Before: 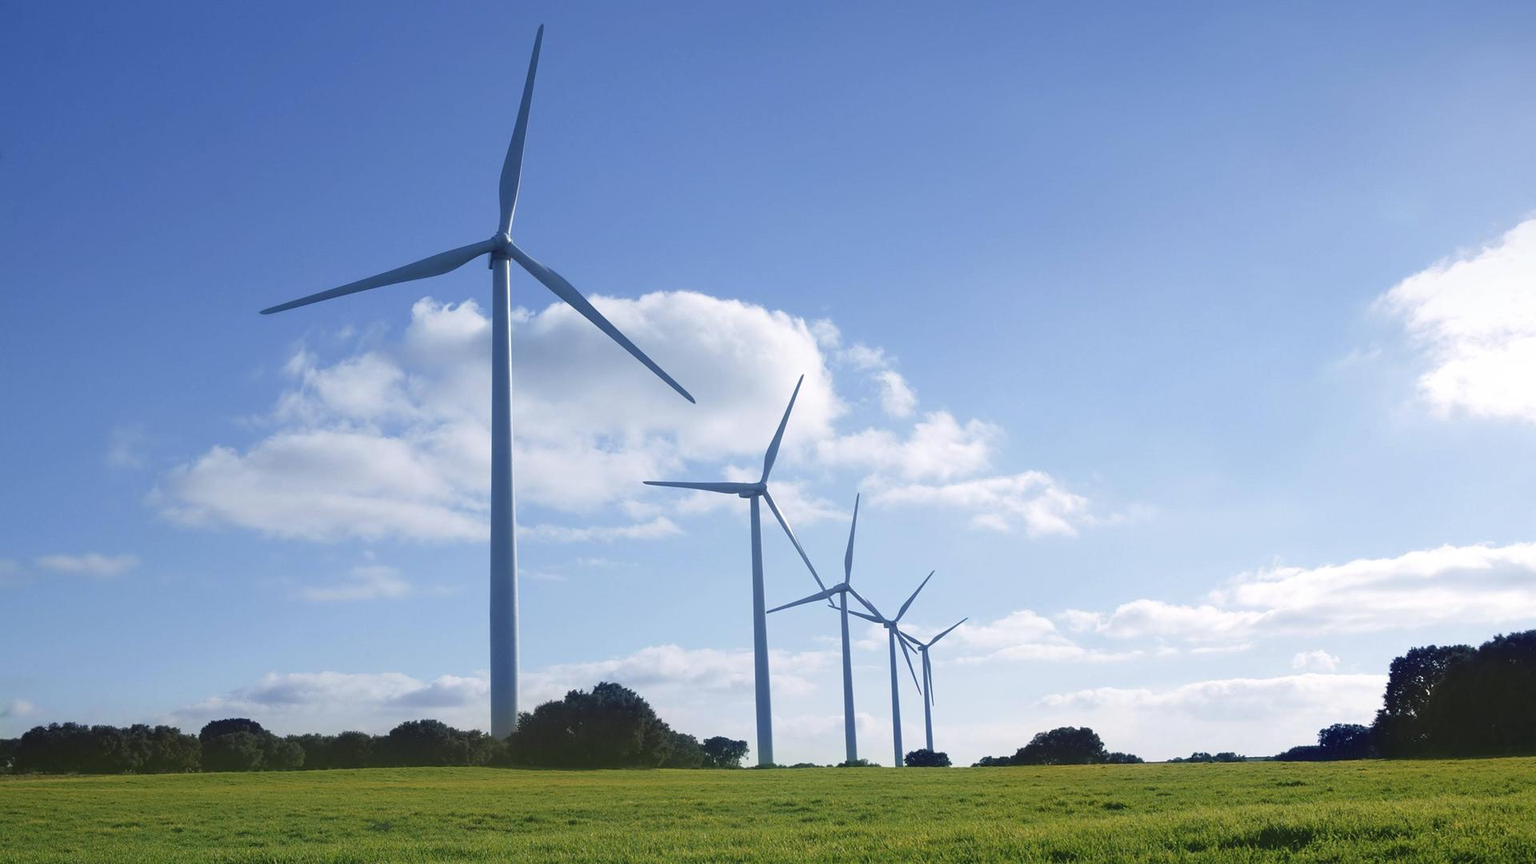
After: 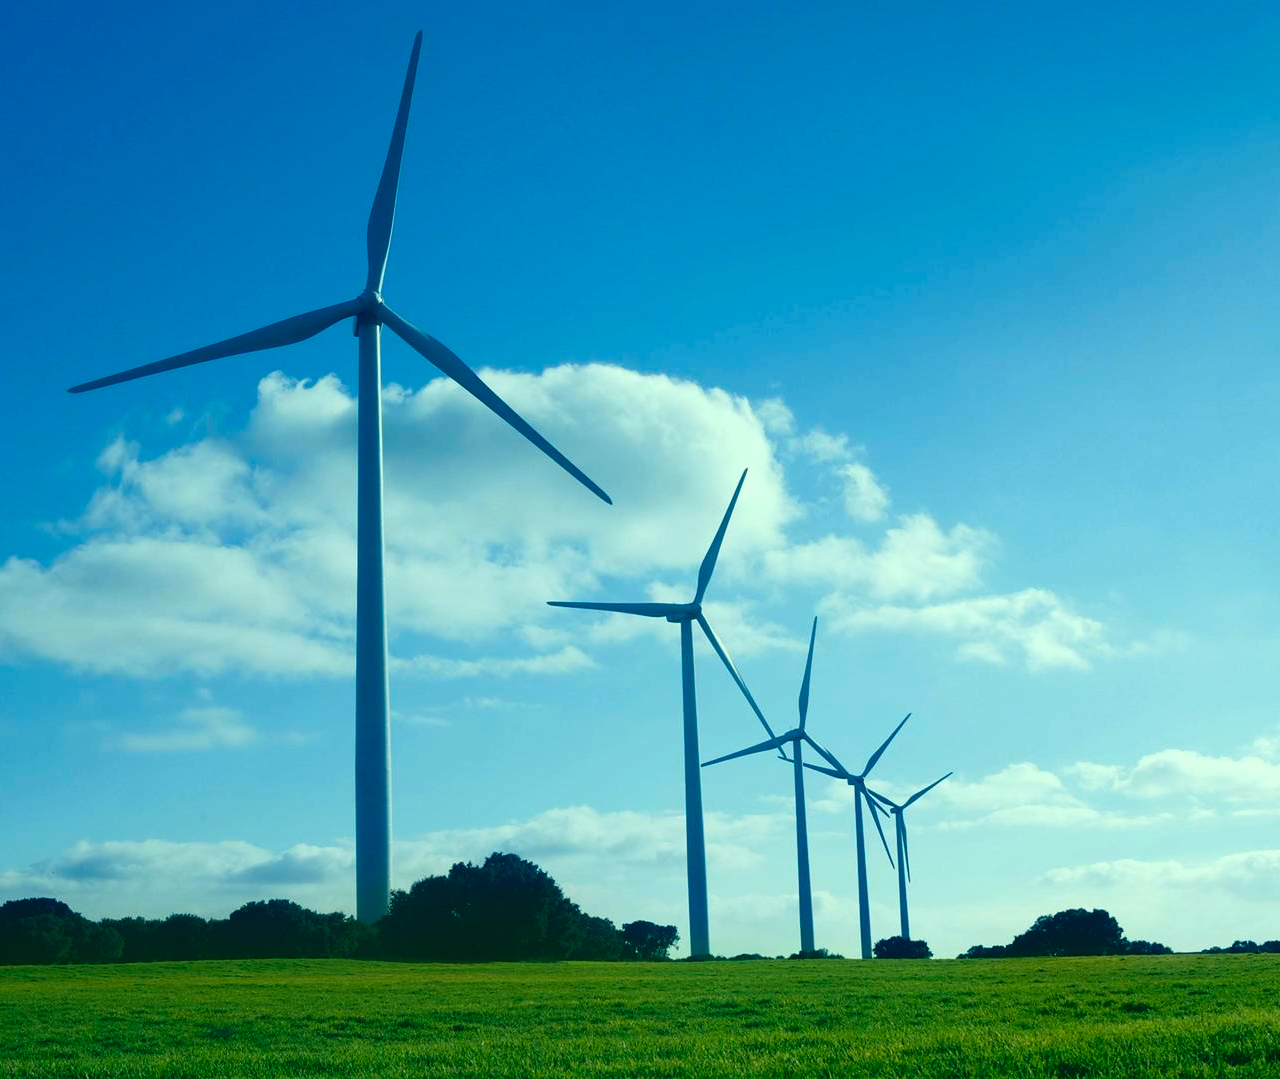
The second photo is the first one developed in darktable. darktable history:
crop and rotate: left 13.436%, right 19.889%
color correction: highlights a* -19.82, highlights b* 9.8, shadows a* -19.73, shadows b* -10.34
contrast brightness saturation: contrast 0.123, brightness -0.123, saturation 0.205
